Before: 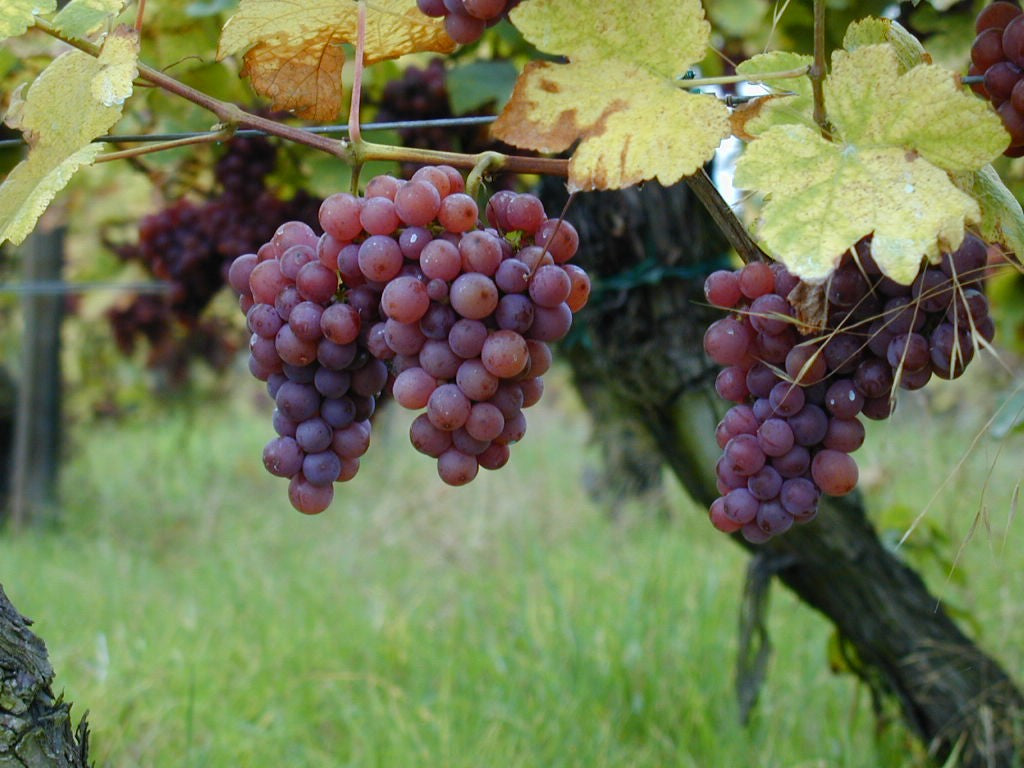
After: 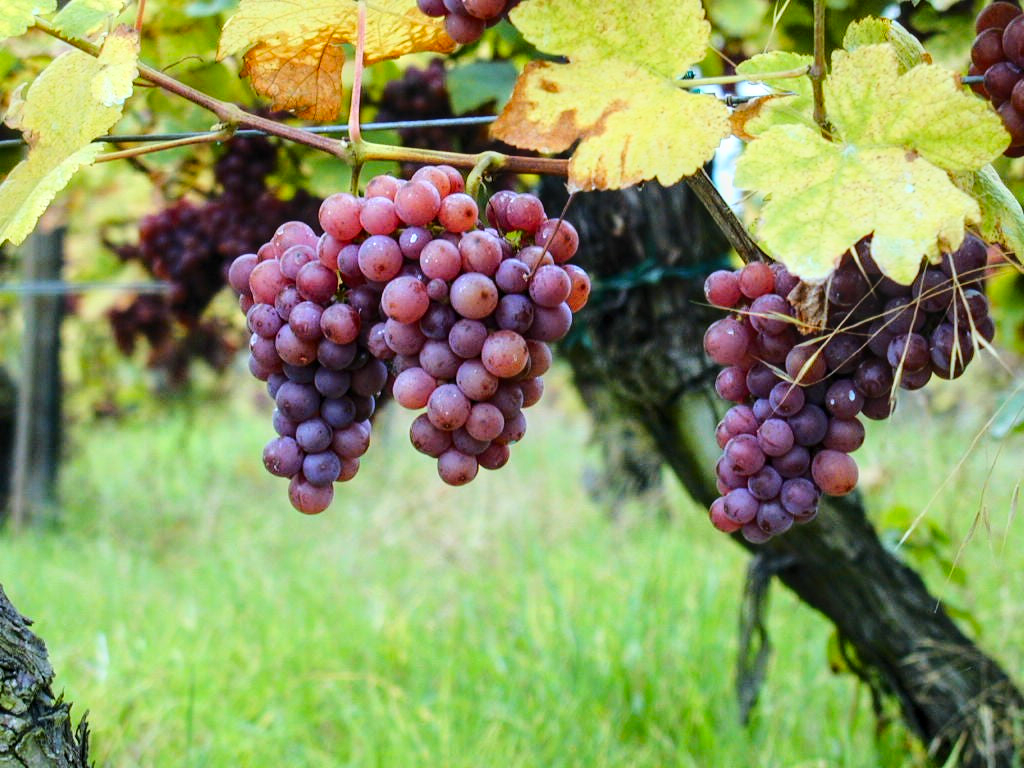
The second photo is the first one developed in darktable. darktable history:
base curve: curves: ch0 [(0, 0) (0.028, 0.03) (0.121, 0.232) (0.46, 0.748) (0.859, 0.968) (1, 1)]
local contrast: on, module defaults
contrast brightness saturation: contrast 0.04, saturation 0.16
